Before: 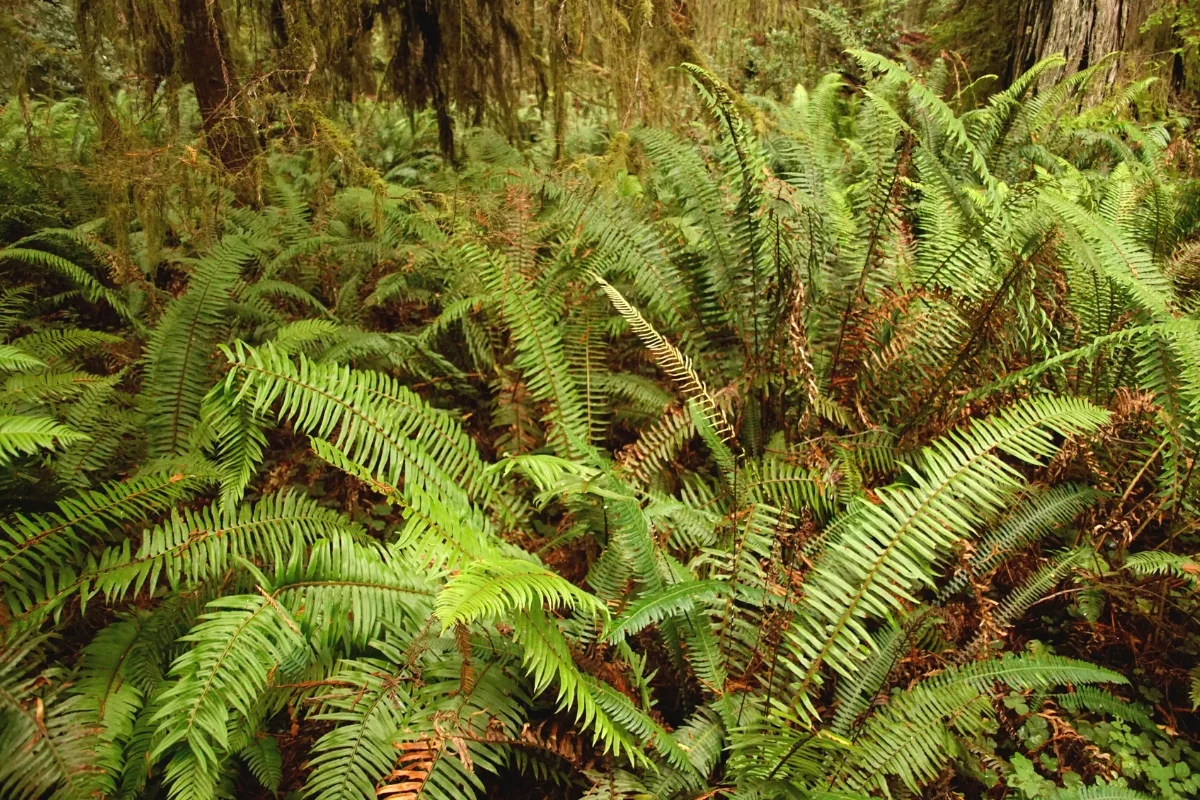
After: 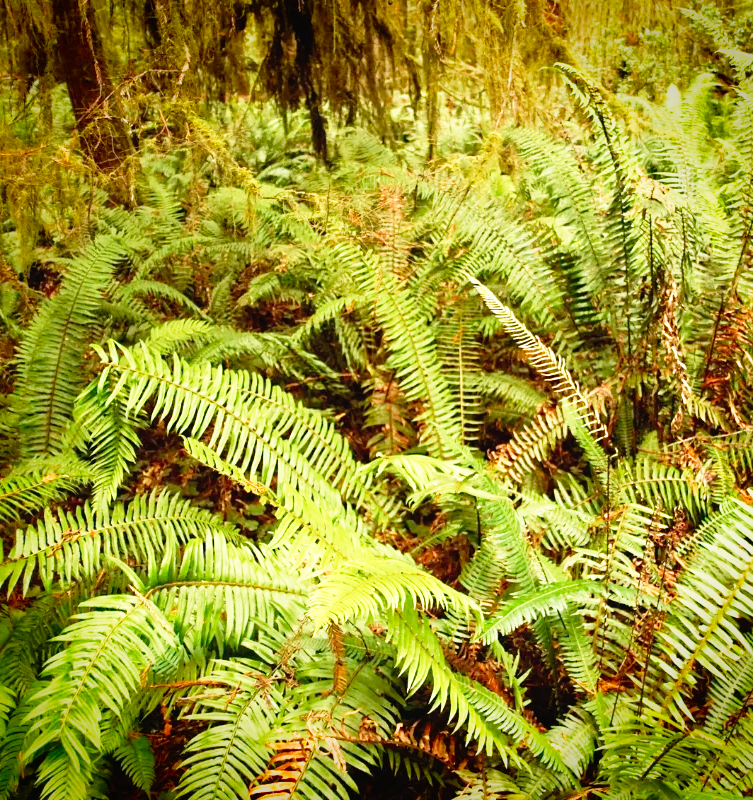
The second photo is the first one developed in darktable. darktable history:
crop: left 10.644%, right 26.528%
base curve: curves: ch0 [(0, 0) (0.012, 0.01) (0.073, 0.168) (0.31, 0.711) (0.645, 0.957) (1, 1)], preserve colors none
white balance: emerald 1
vignetting: fall-off start 88.53%, fall-off radius 44.2%, saturation 0.376, width/height ratio 1.161
